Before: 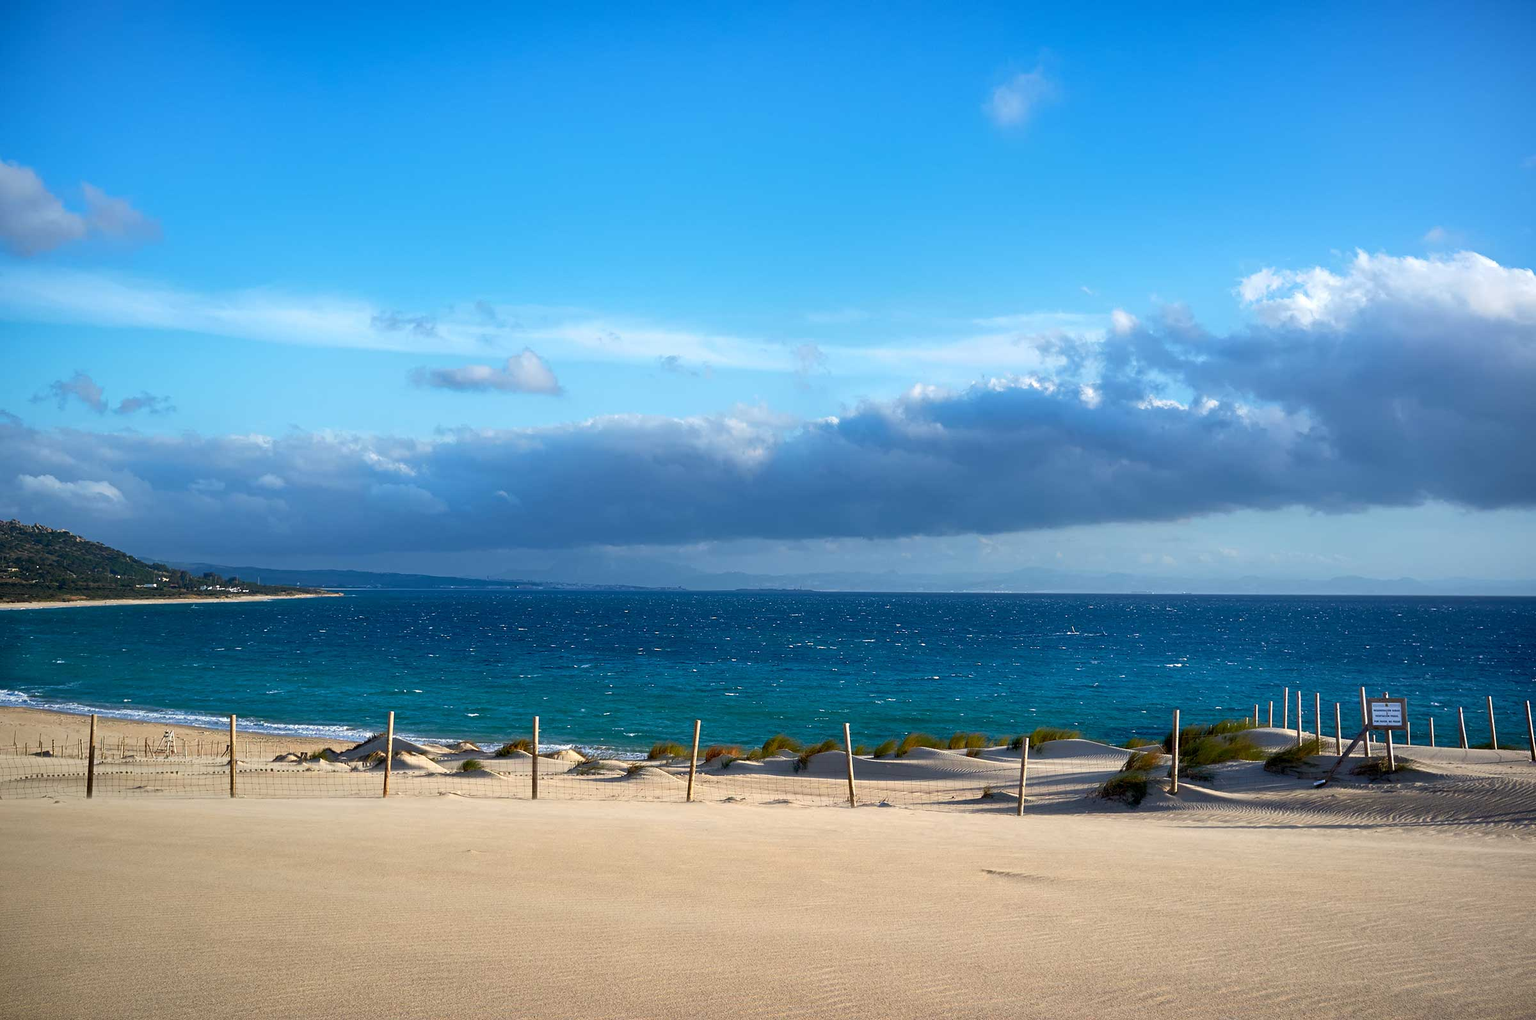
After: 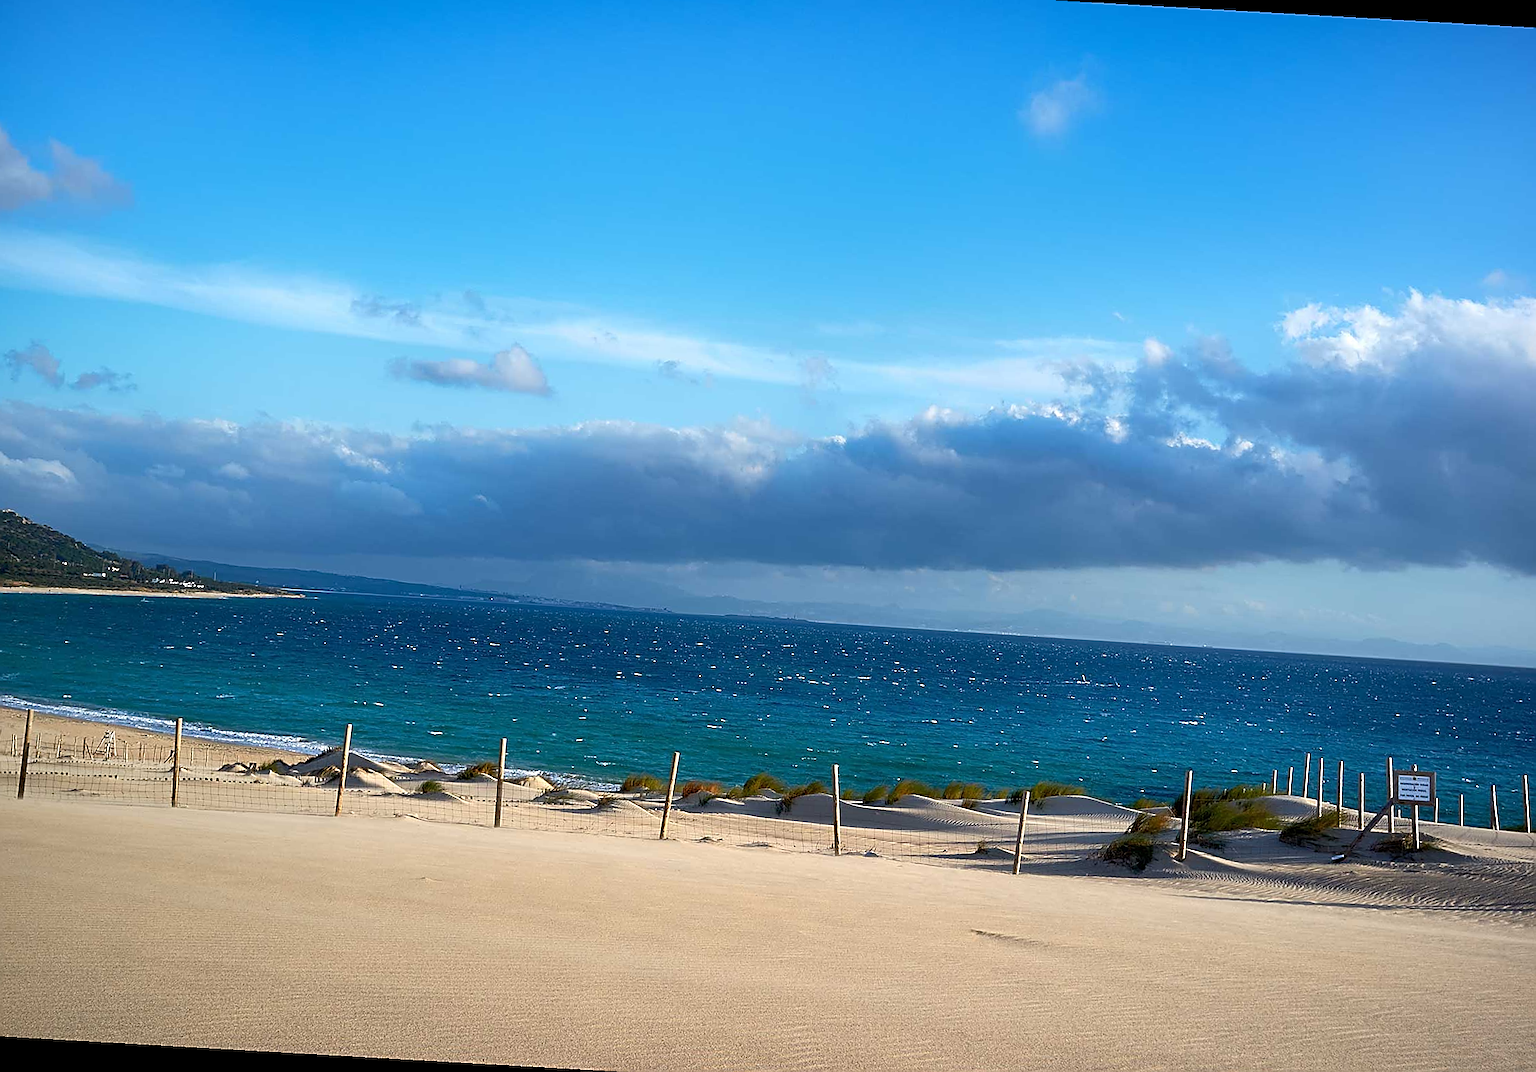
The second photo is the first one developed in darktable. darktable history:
sharpen: radius 1.373, amount 1.263, threshold 0.607
crop and rotate: angle -3.27°, left 5.227%, top 5.185%, right 4.718%, bottom 4.376%
